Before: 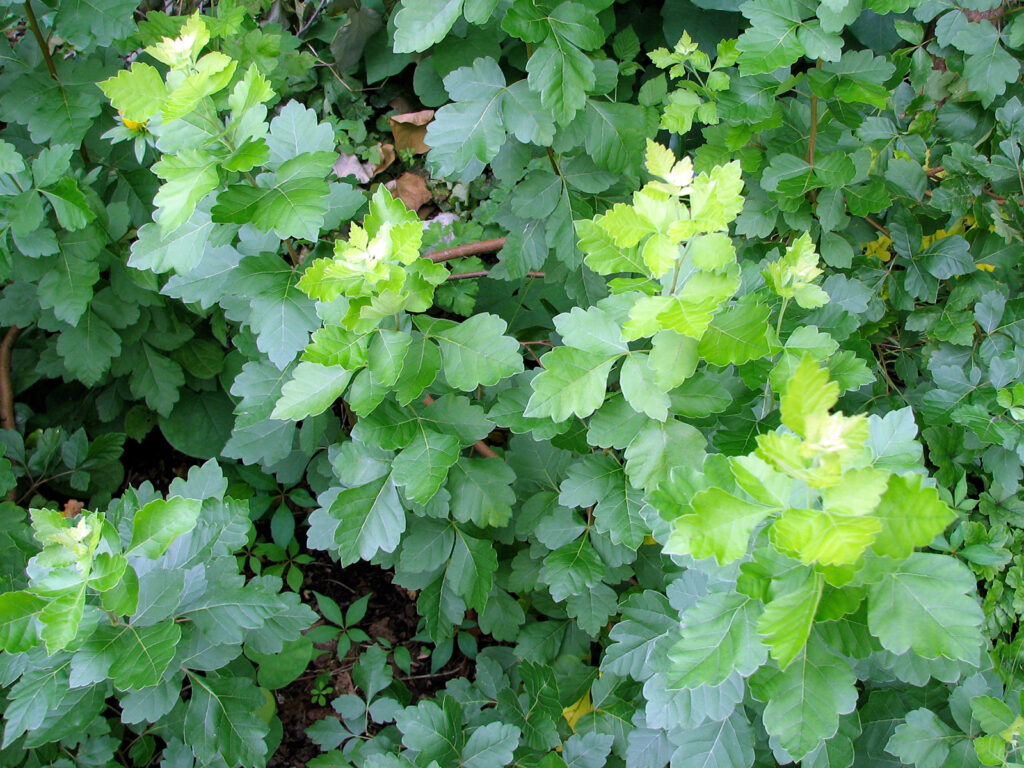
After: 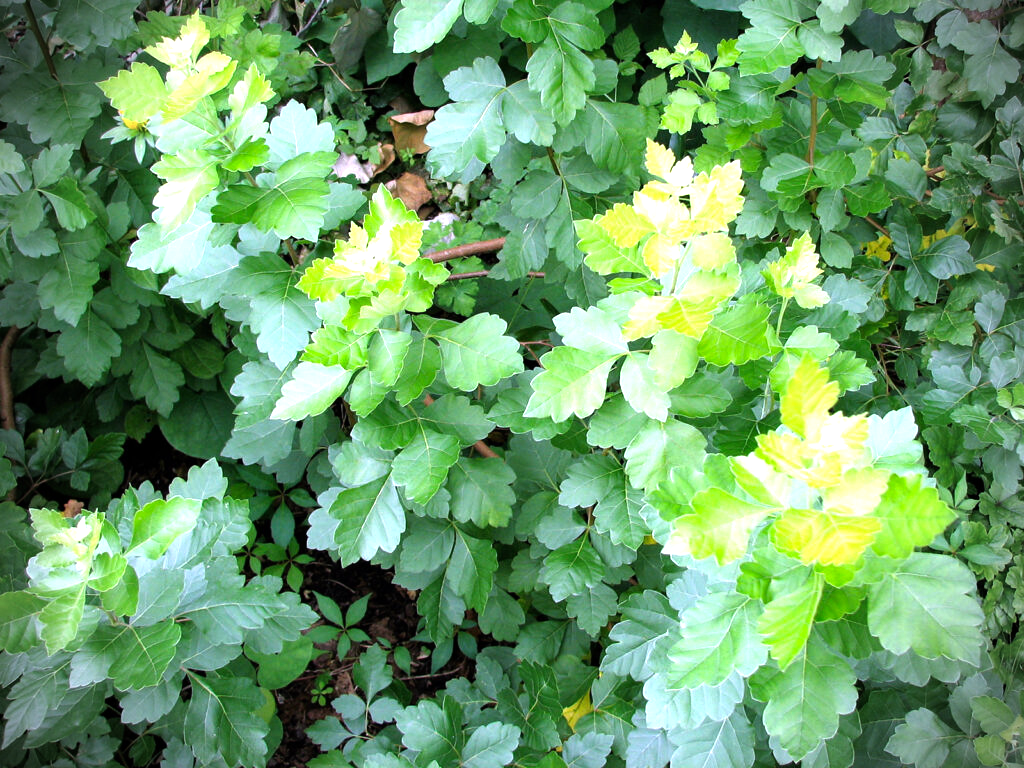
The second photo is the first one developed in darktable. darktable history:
vignetting: brightness -0.809
tone equalizer: -8 EV -0.418 EV, -7 EV -0.378 EV, -6 EV -0.369 EV, -5 EV -0.217 EV, -3 EV 0.252 EV, -2 EV 0.307 EV, -1 EV 0.385 EV, +0 EV 0.398 EV
color balance rgb: highlights gain › luminance 9.567%, perceptual saturation grading › global saturation 0.188%, perceptual brilliance grading › global brilliance 1.218%, perceptual brilliance grading › highlights 8.352%, perceptual brilliance grading › shadows -3.806%
